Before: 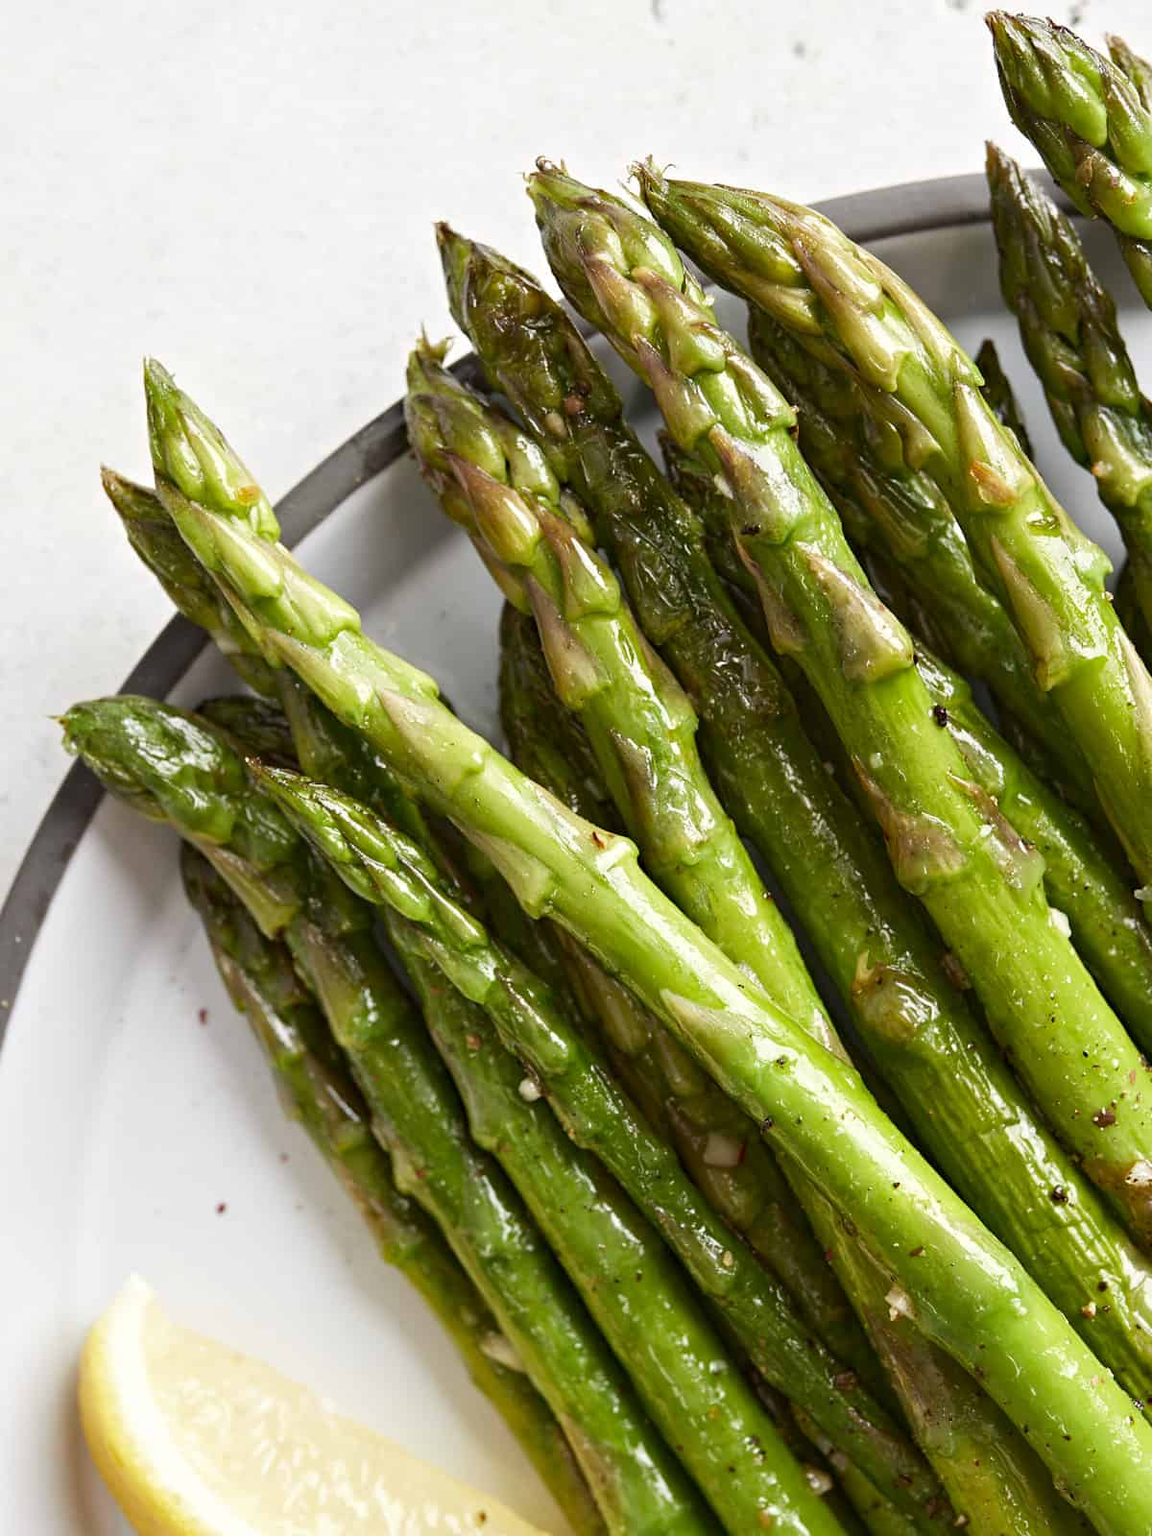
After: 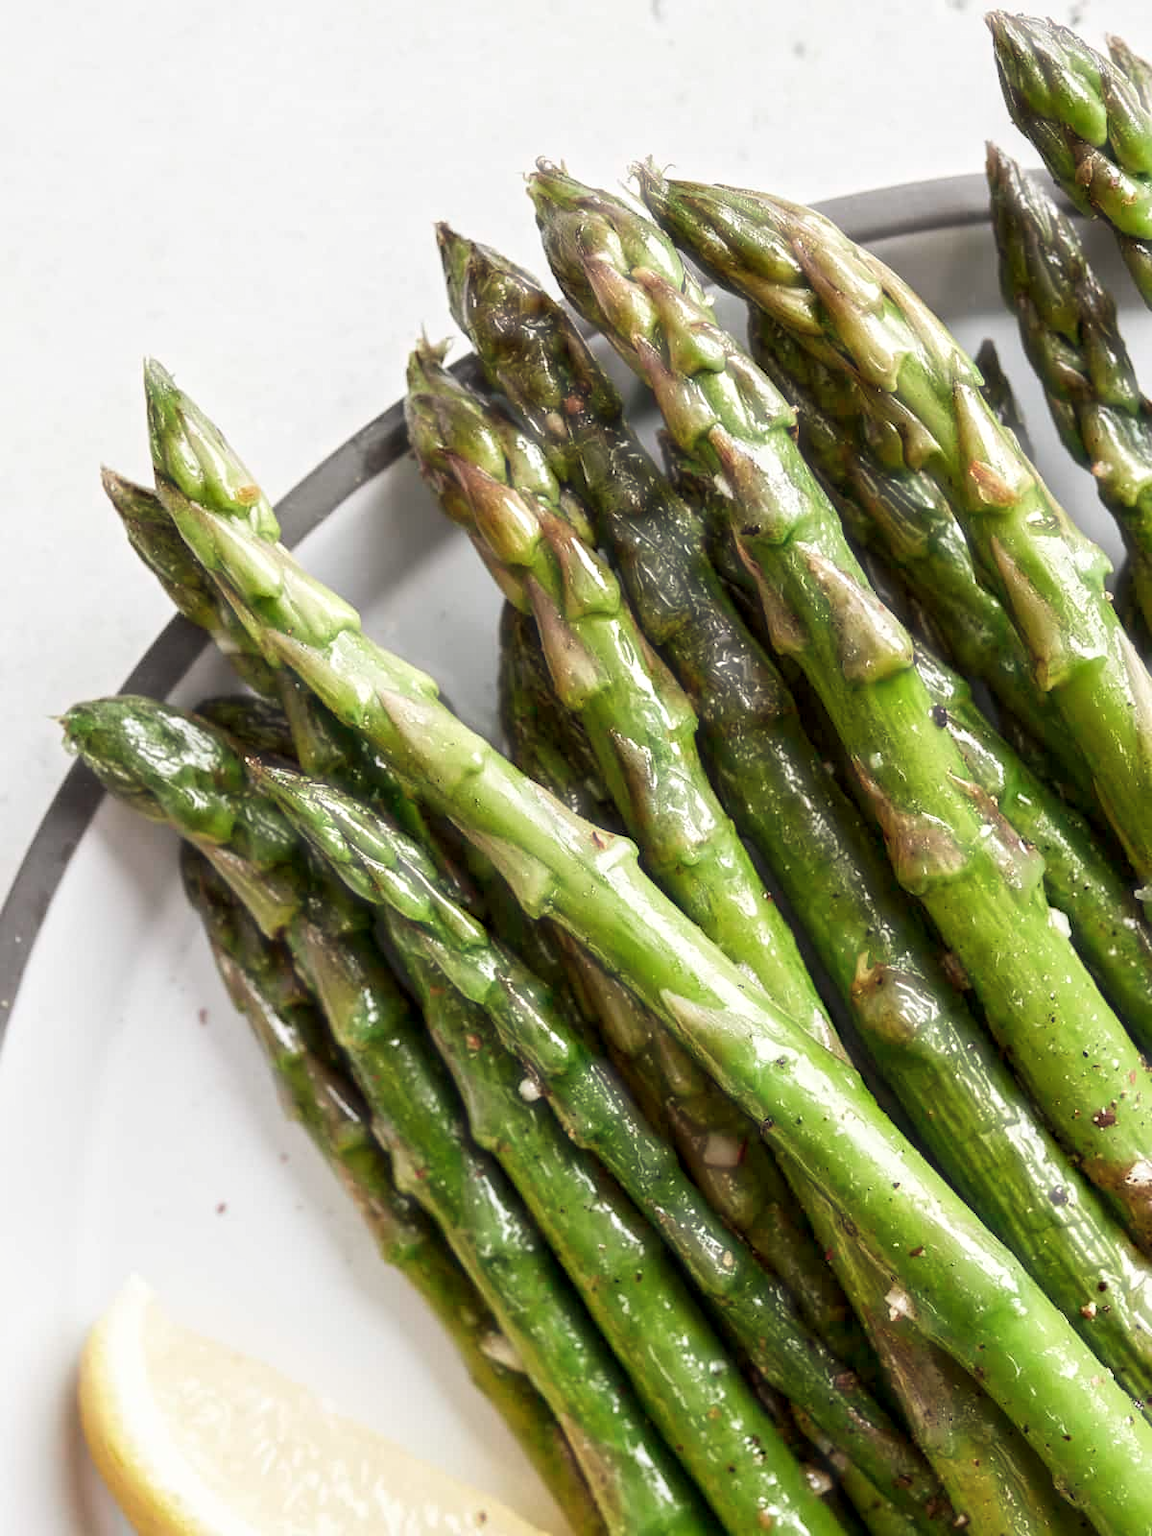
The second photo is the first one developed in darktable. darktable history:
haze removal: strength -0.89, distance 0.23, compatibility mode true, adaptive false
local contrast: detail 130%
